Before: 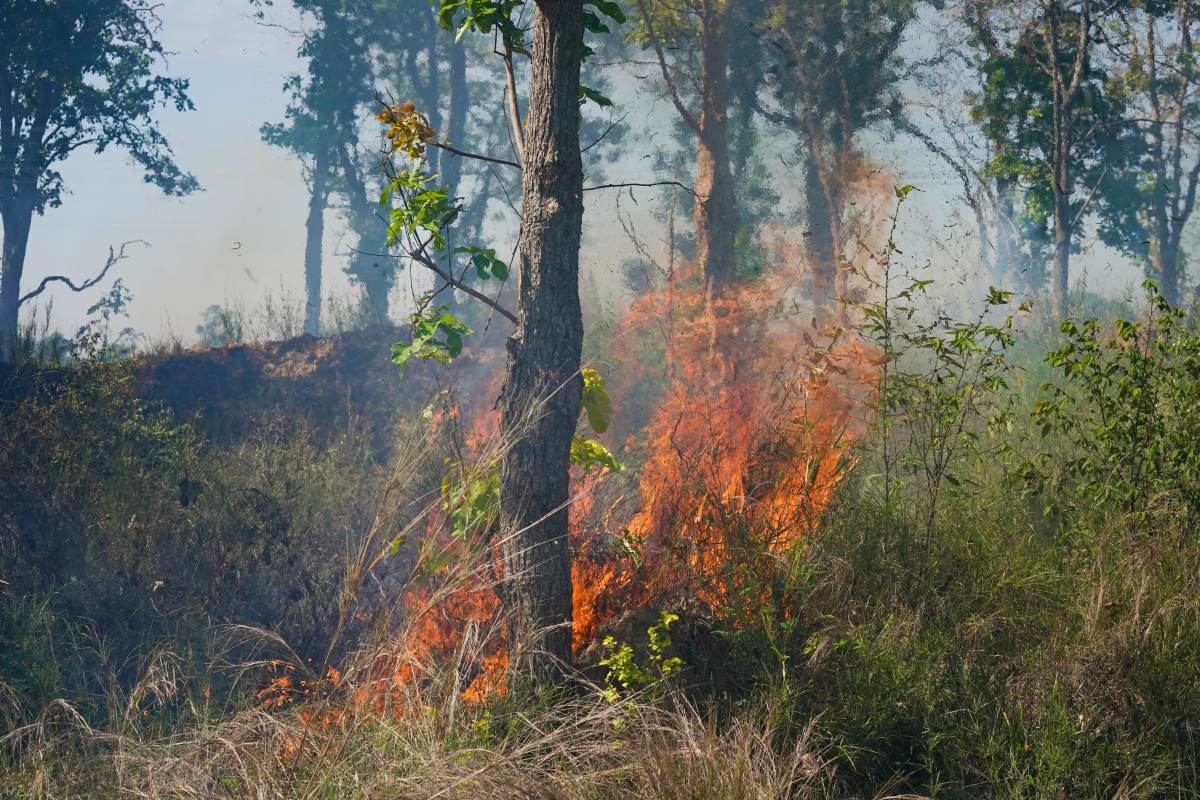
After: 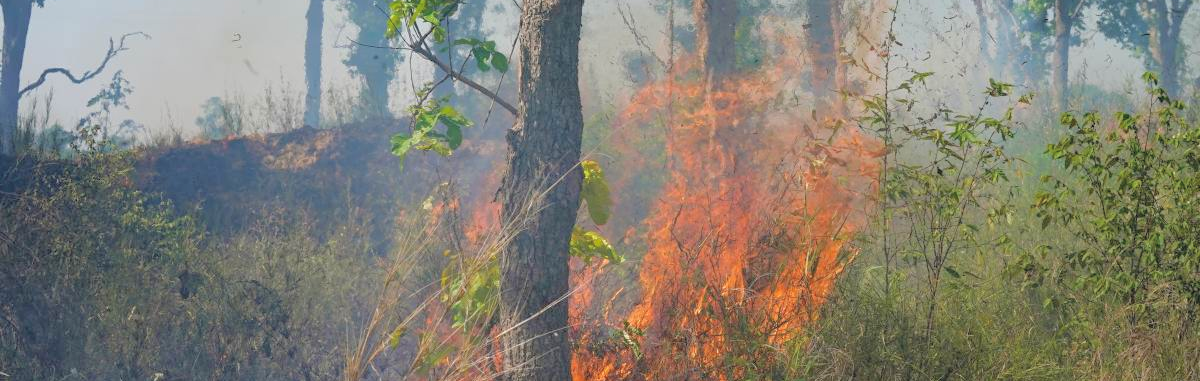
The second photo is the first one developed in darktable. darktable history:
crop and rotate: top 26.129%, bottom 26.152%
tone curve: curves: ch0 [(0, 0) (0.004, 0.008) (0.077, 0.156) (0.169, 0.29) (0.774, 0.774) (1, 1)], color space Lab, independent channels, preserve colors none
